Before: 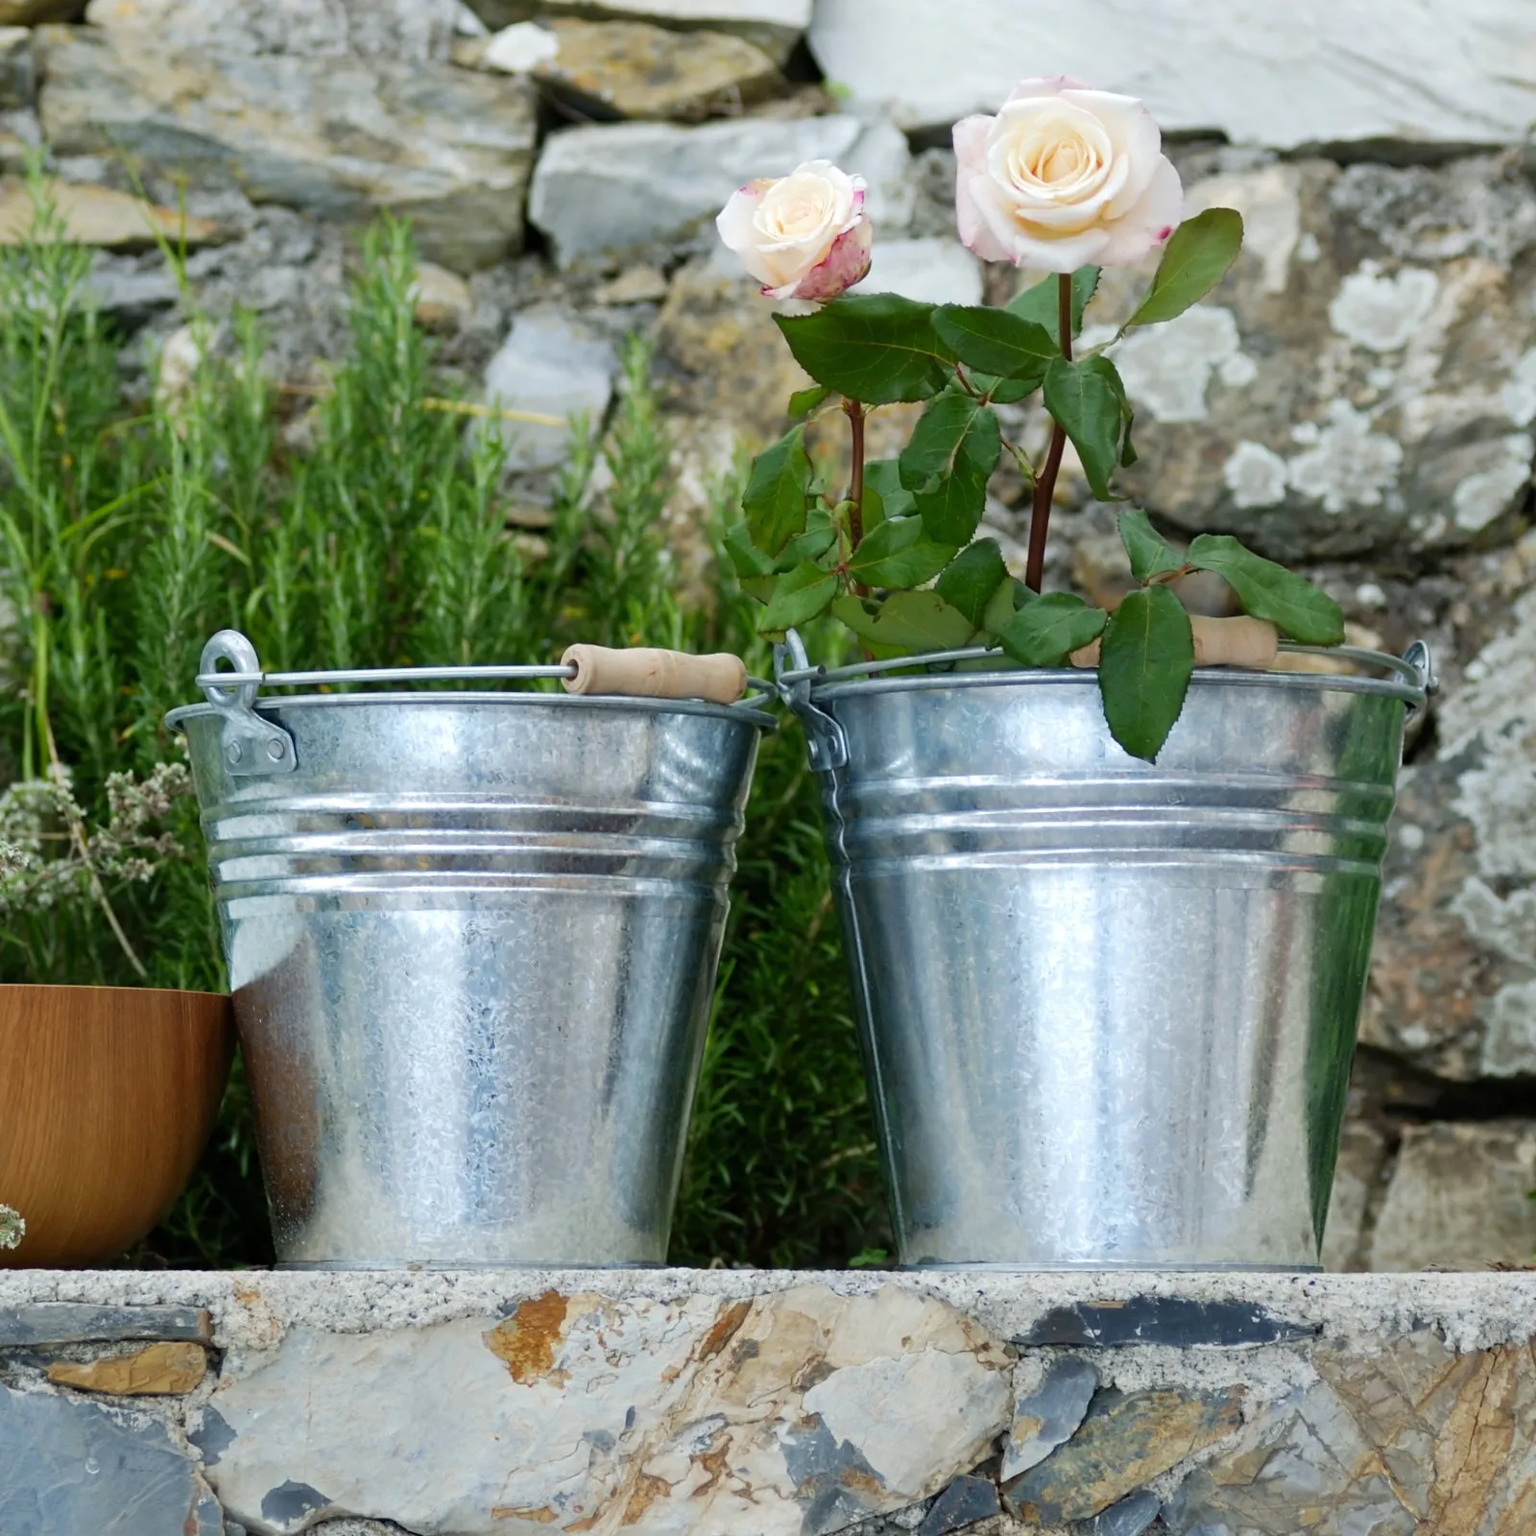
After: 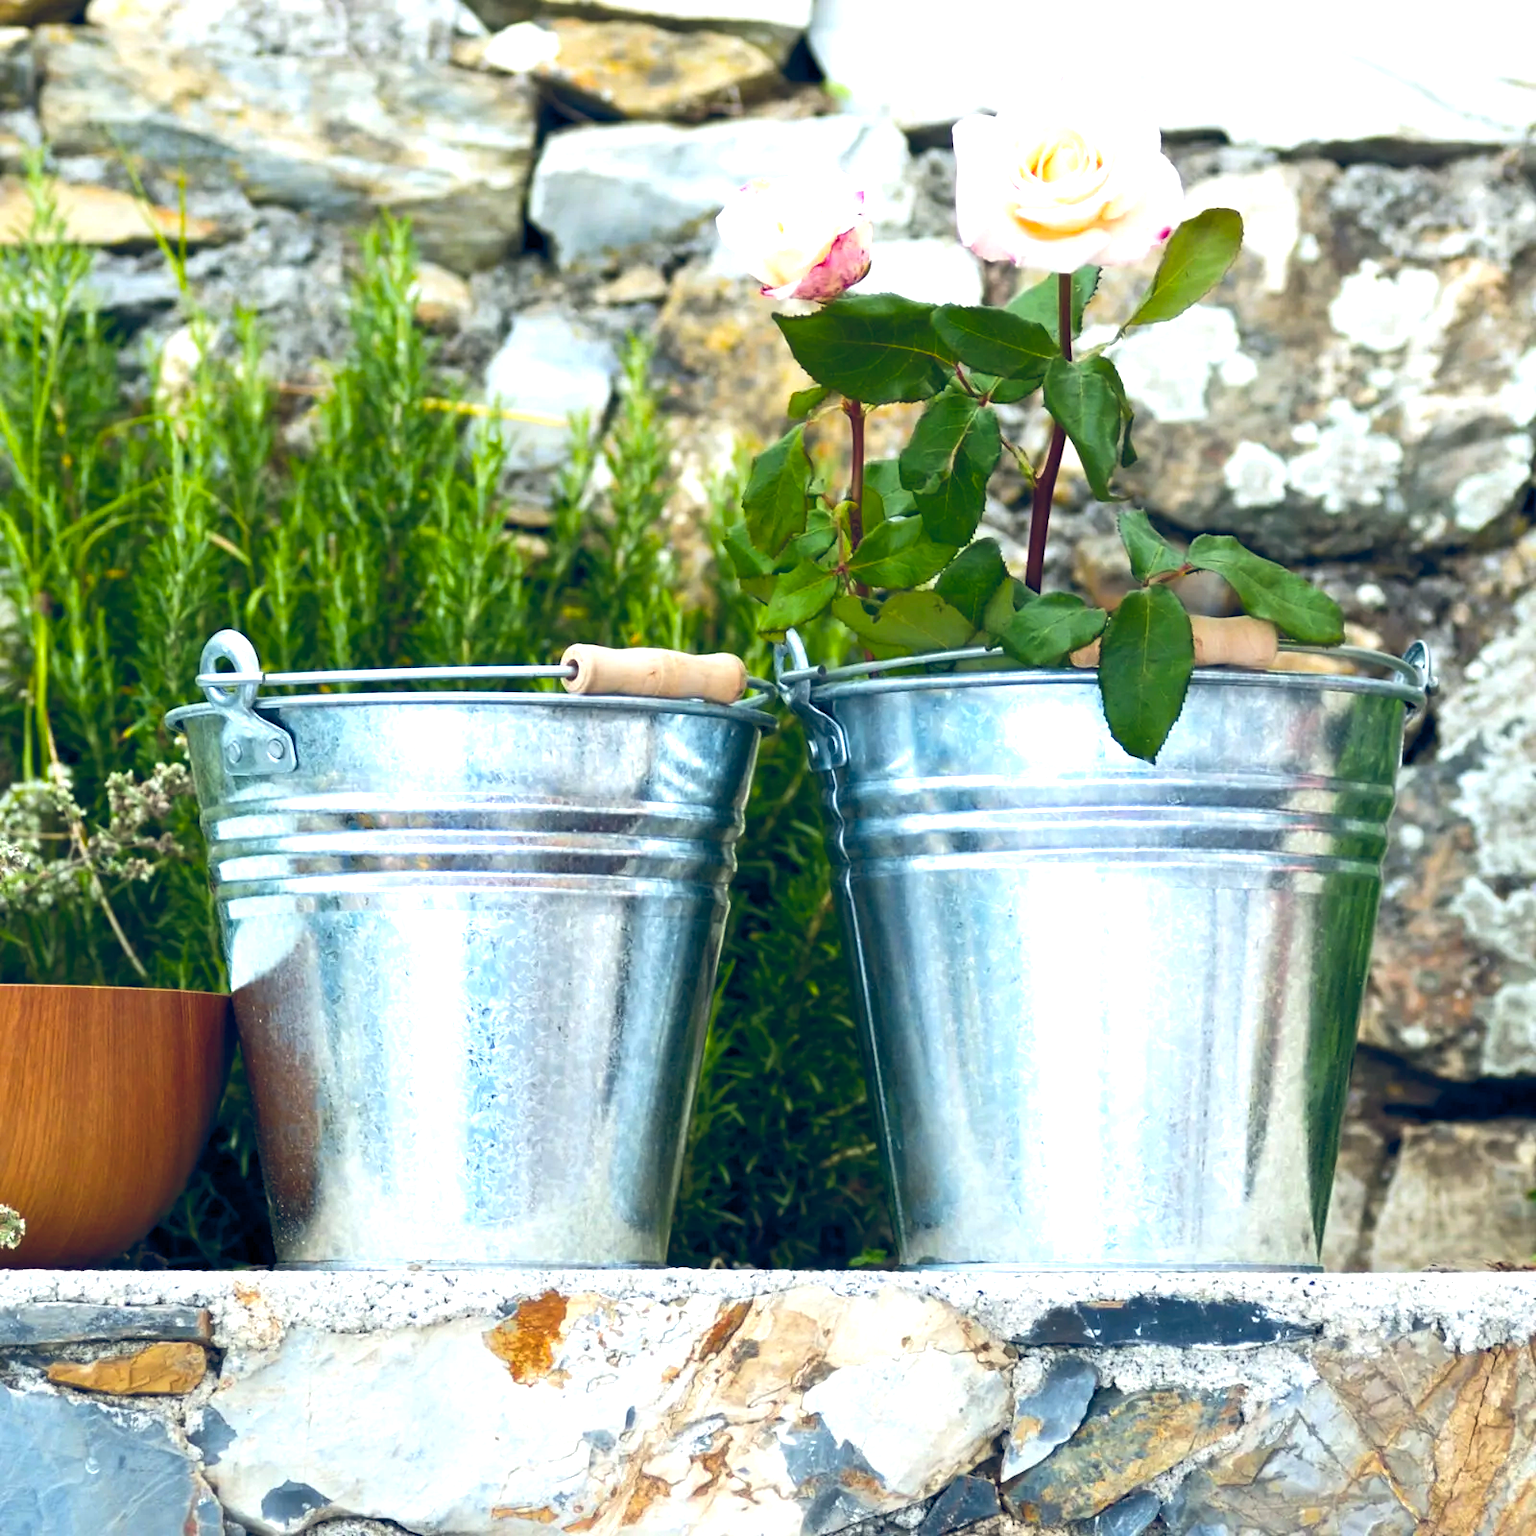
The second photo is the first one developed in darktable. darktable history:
color balance rgb: power › hue 62.13°, global offset › chroma 0.135%, global offset › hue 253.51°, perceptual saturation grading › global saturation 31.067%, hue shift -4.62°, perceptual brilliance grading › highlights 47.801%, perceptual brilliance grading › mid-tones 21.675%, perceptual brilliance grading › shadows -5.71%, contrast -21.129%
